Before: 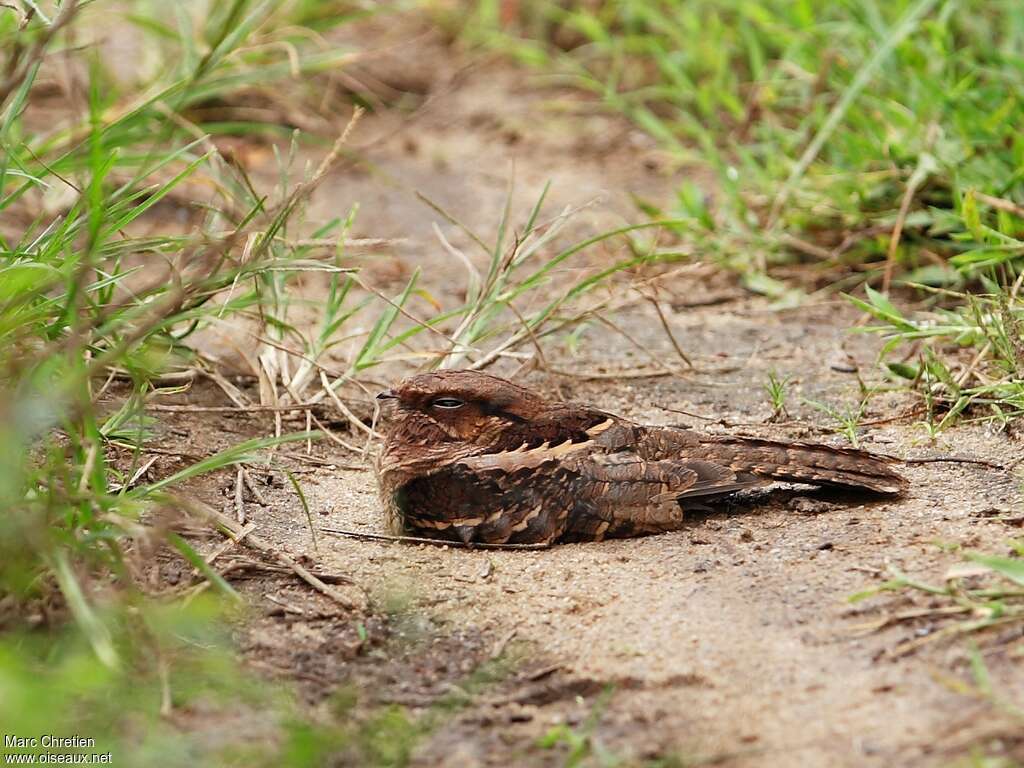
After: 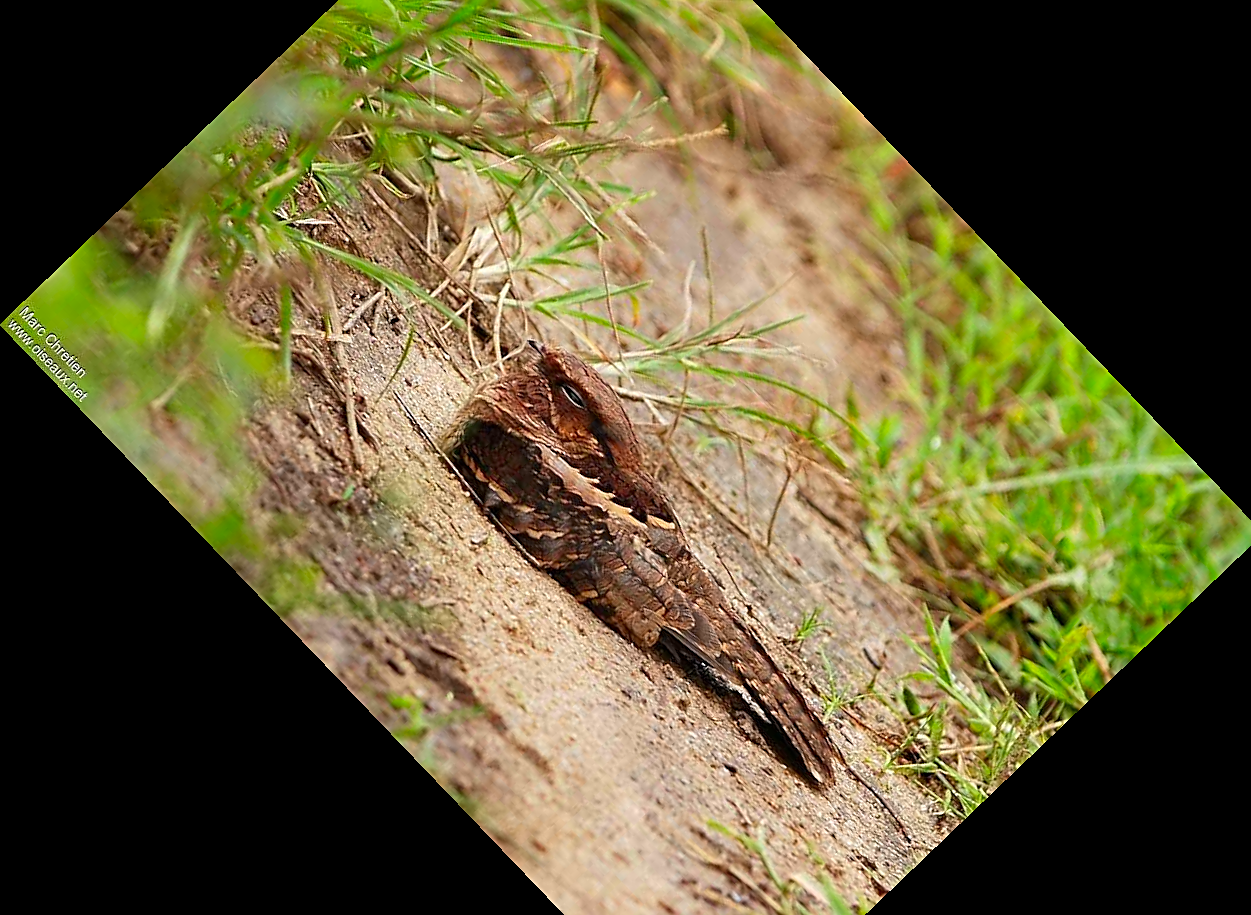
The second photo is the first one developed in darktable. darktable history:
crop and rotate: angle -46.26°, top 16.234%, right 0.912%, bottom 11.704%
sharpen: on, module defaults
color correction: saturation 1.34
